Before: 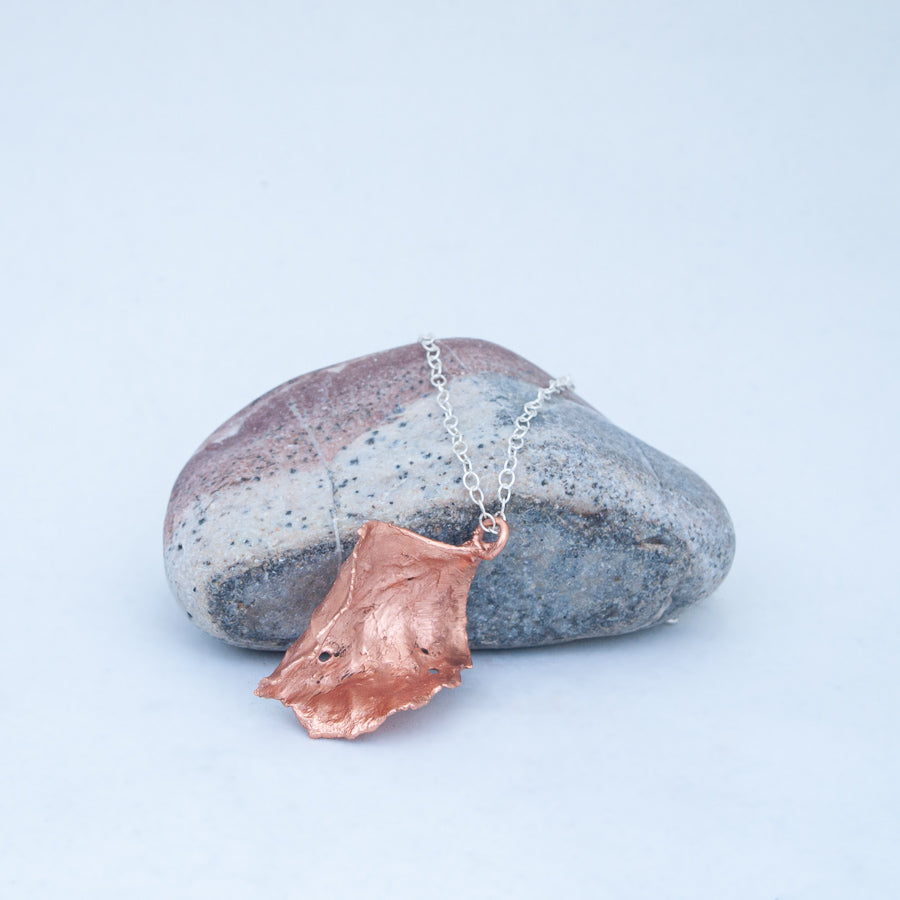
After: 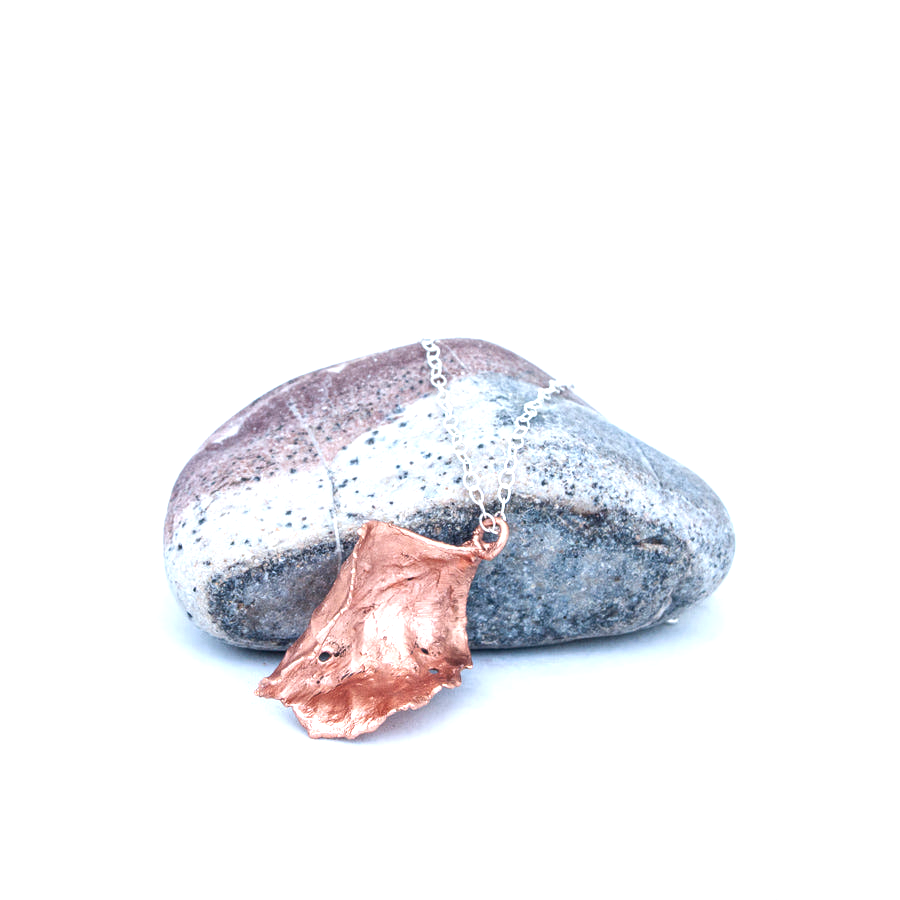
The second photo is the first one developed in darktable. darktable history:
tone curve: curves: ch0 [(0, 0) (0.153, 0.056) (1, 1)], color space Lab, independent channels, preserve colors none
tone equalizer: -8 EV -0.783 EV, -7 EV -0.671 EV, -6 EV -0.583 EV, -5 EV -0.403 EV, -3 EV 0.371 EV, -2 EV 0.6 EV, -1 EV 0.675 EV, +0 EV 0.767 EV
local contrast: on, module defaults
